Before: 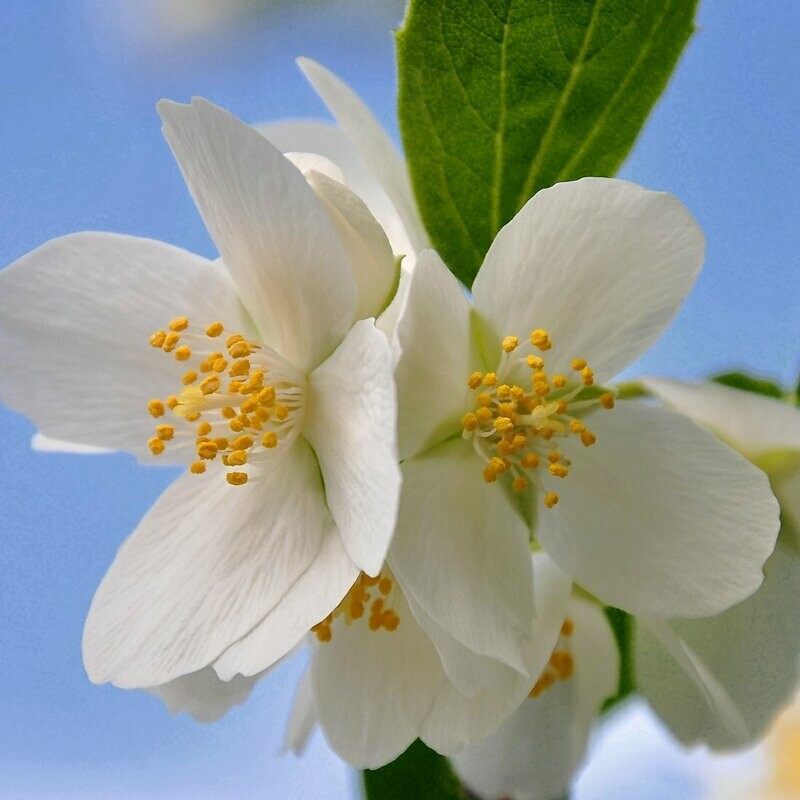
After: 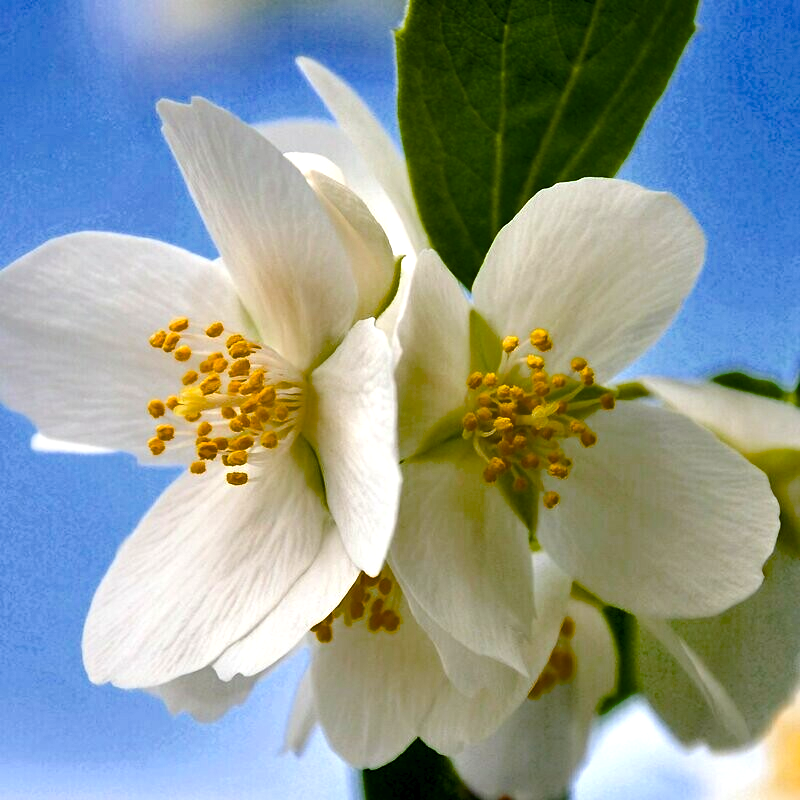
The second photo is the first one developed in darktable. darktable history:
color balance rgb: shadows lift › luminance 0.795%, shadows lift › chroma 0.313%, shadows lift › hue 22.37°, global offset › luminance -1.431%, perceptual saturation grading › global saturation 28.149%, perceptual saturation grading › highlights -25.102%, perceptual saturation grading › mid-tones 25.43%, perceptual saturation grading › shadows 49.805%, perceptual brilliance grading › global brilliance 15.668%, perceptual brilliance grading › shadows -34.72%, global vibrance 6.67%, contrast 13.233%, saturation formula JzAzBz (2021)
